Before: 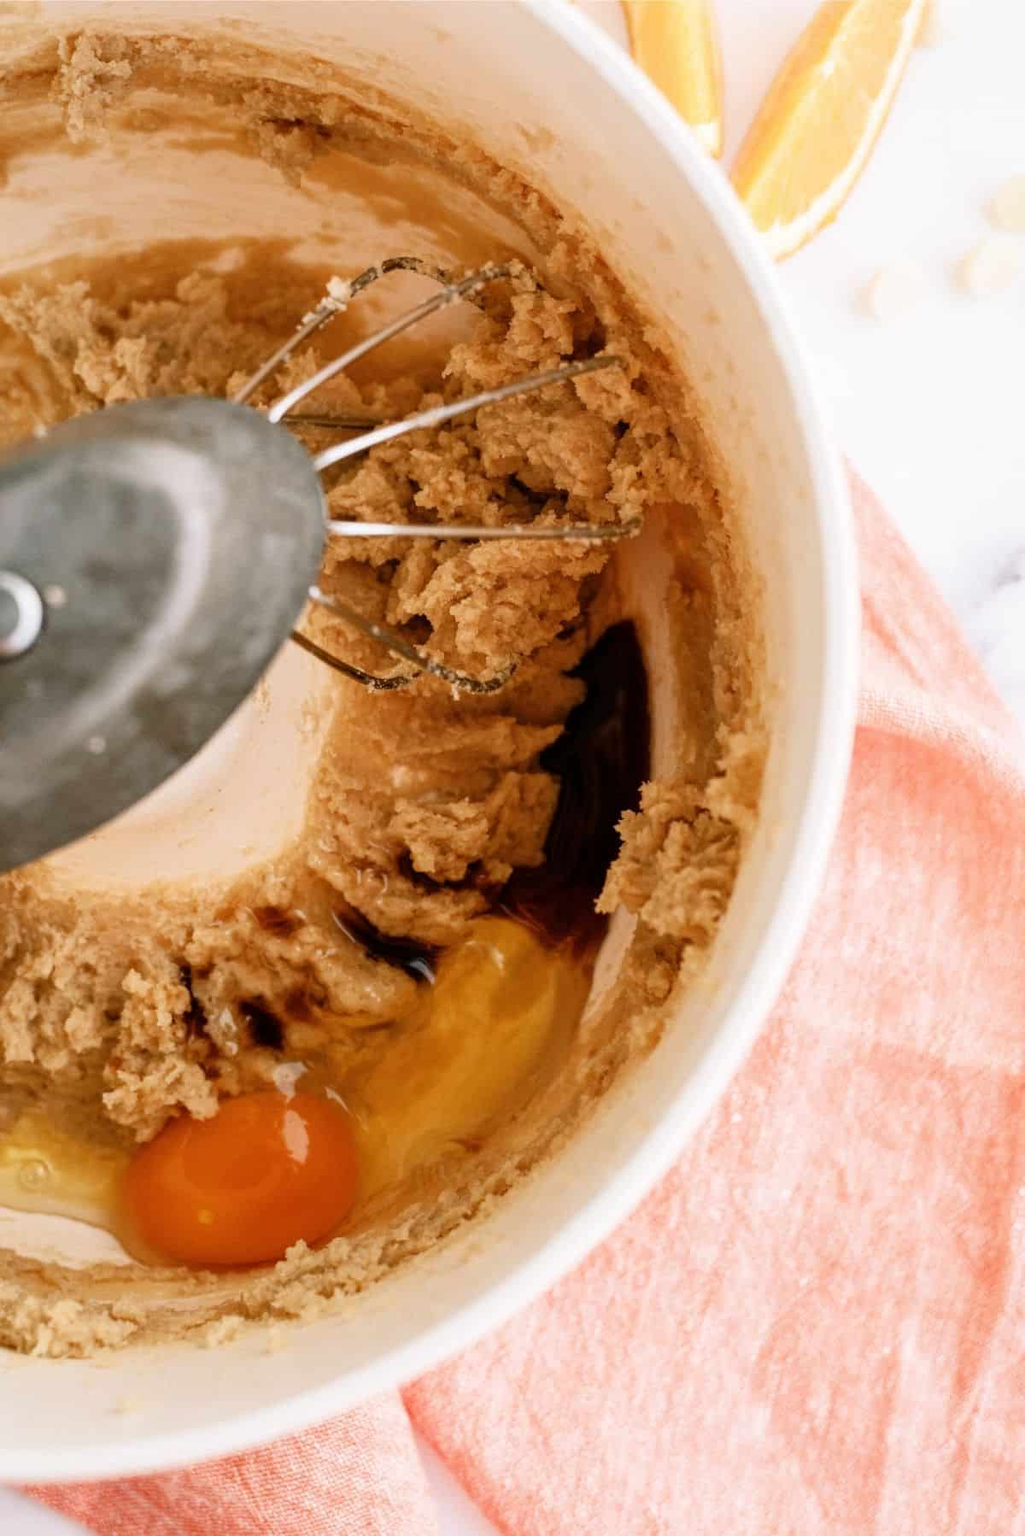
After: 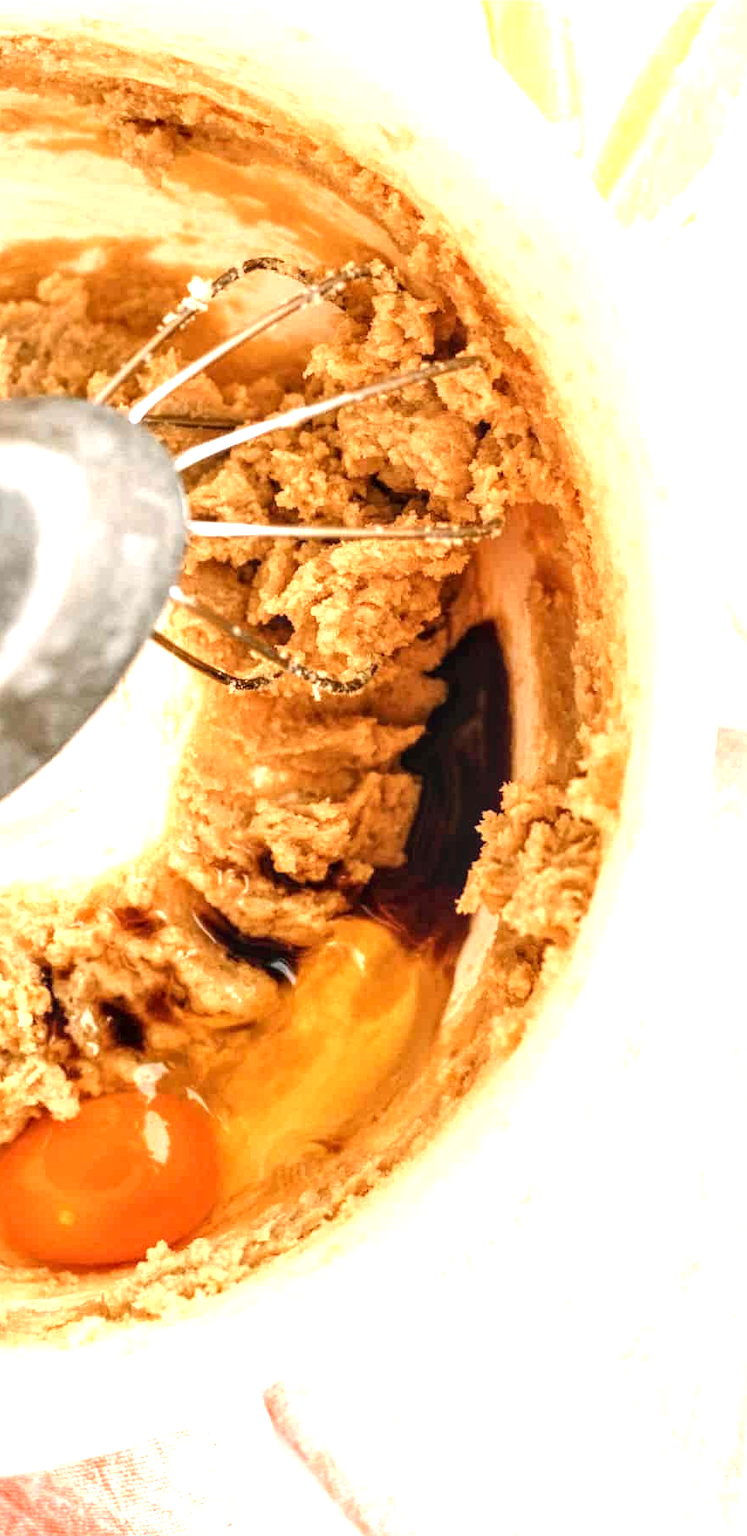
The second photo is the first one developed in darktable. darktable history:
crop: left 13.63%, right 13.452%
tone curve: curves: ch0 [(0, 0) (0.266, 0.247) (0.741, 0.751) (1, 1)], color space Lab, independent channels, preserve colors none
exposure: black level correction 0, exposure 1.291 EV, compensate highlight preservation false
local contrast: on, module defaults
